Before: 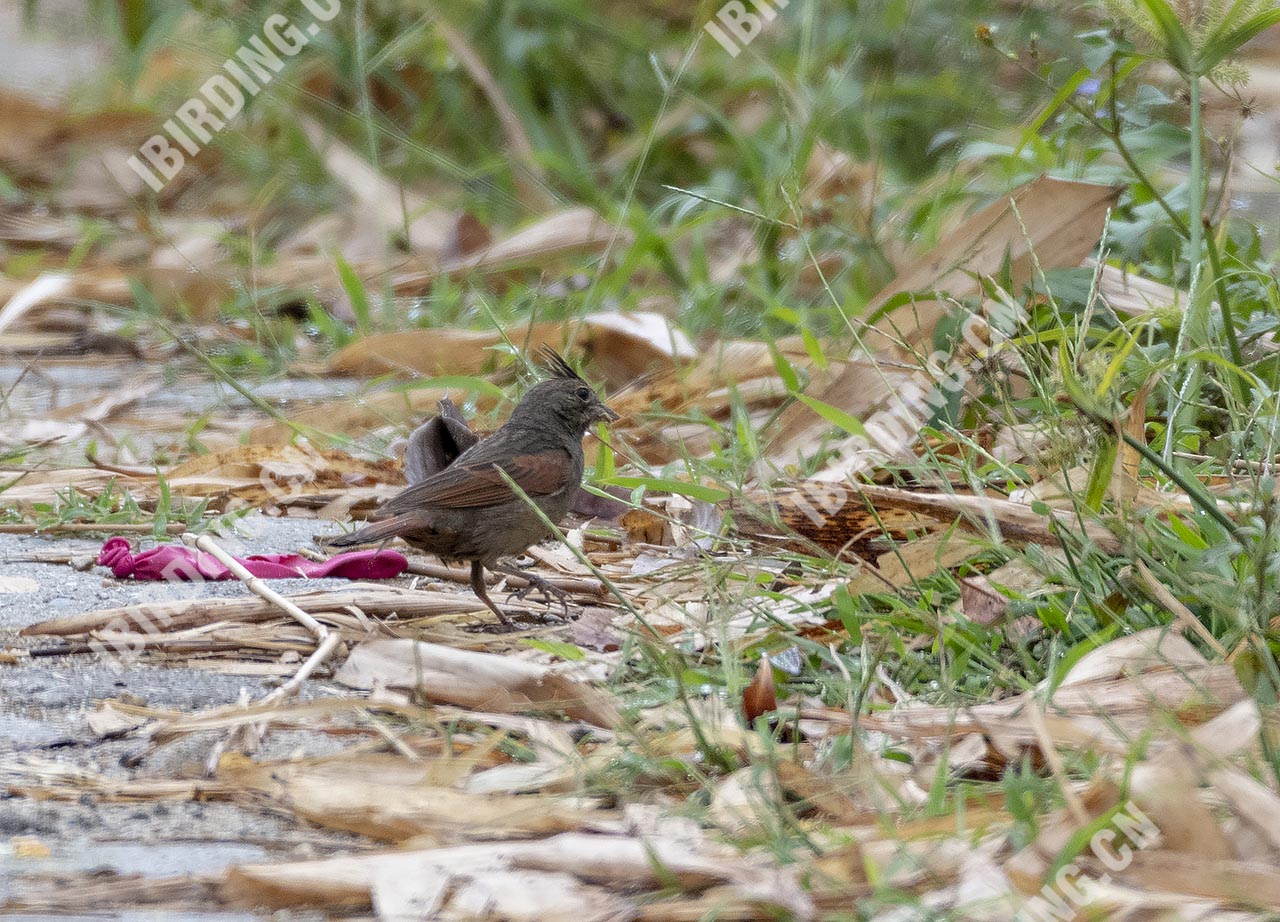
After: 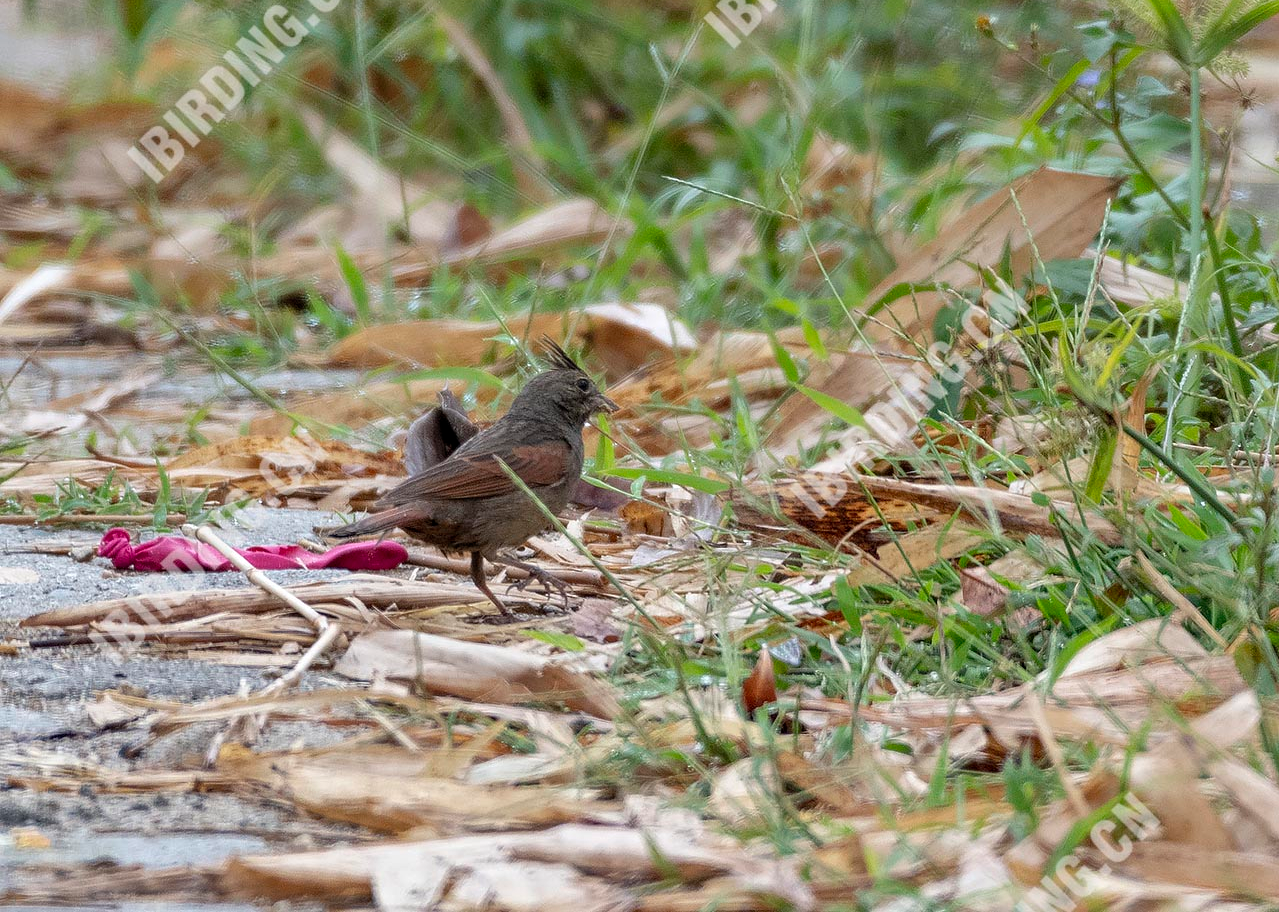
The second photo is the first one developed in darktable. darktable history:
shadows and highlights: shadows 12, white point adjustment 1.2, soften with gaussian
white balance: emerald 1
crop: top 1.049%, right 0.001%
